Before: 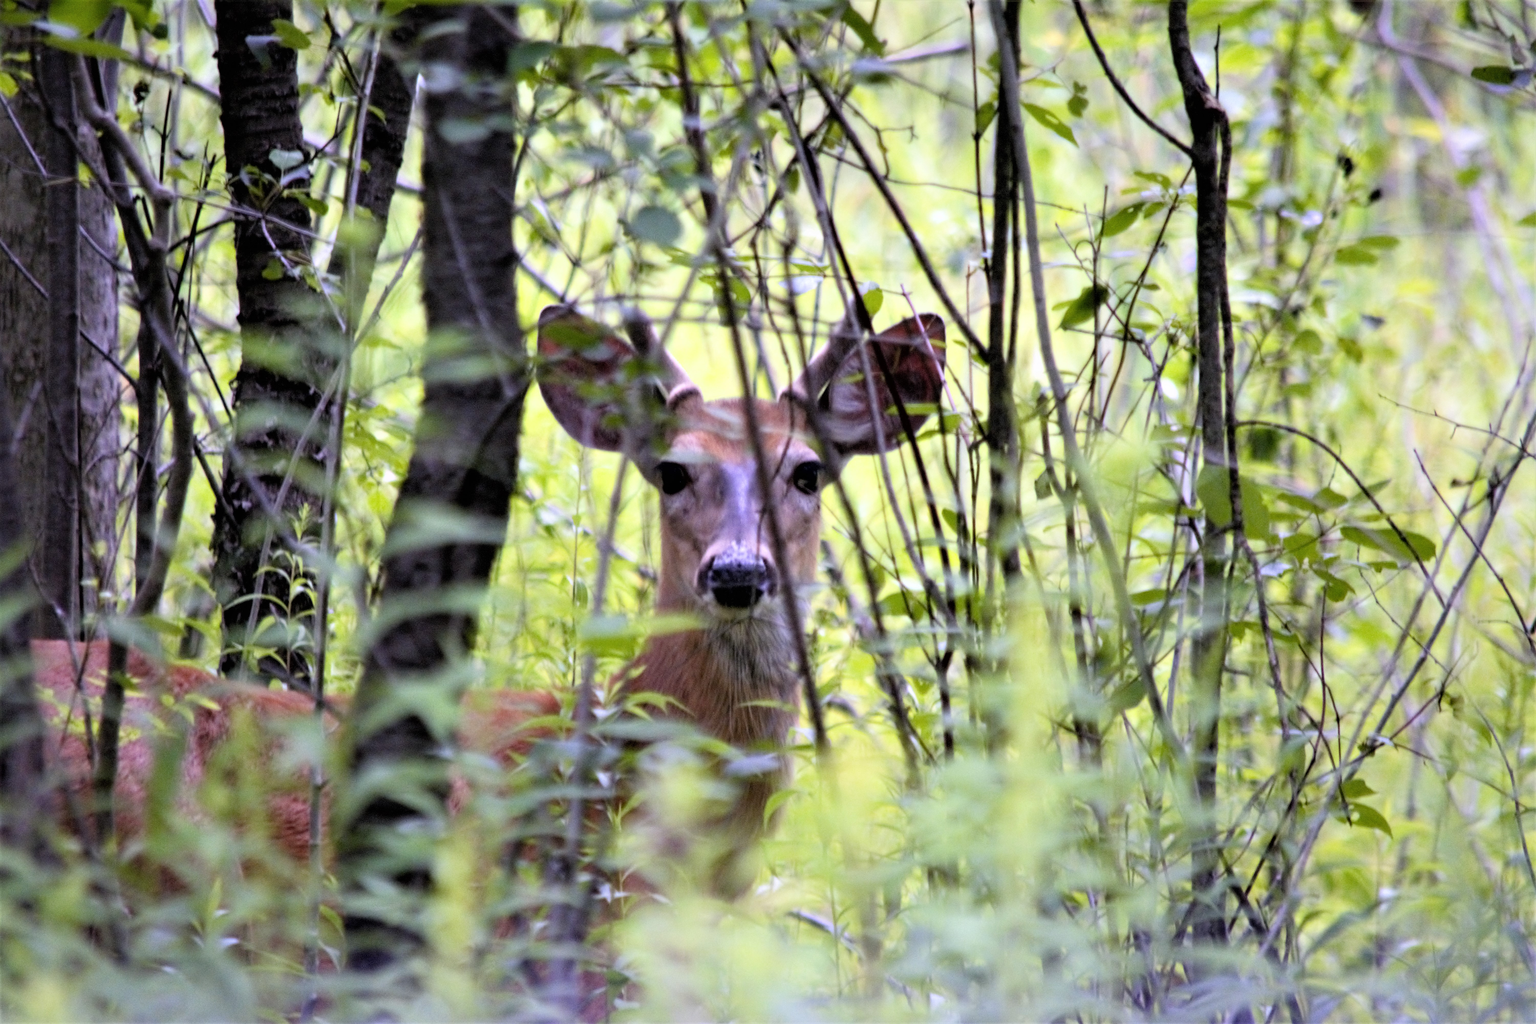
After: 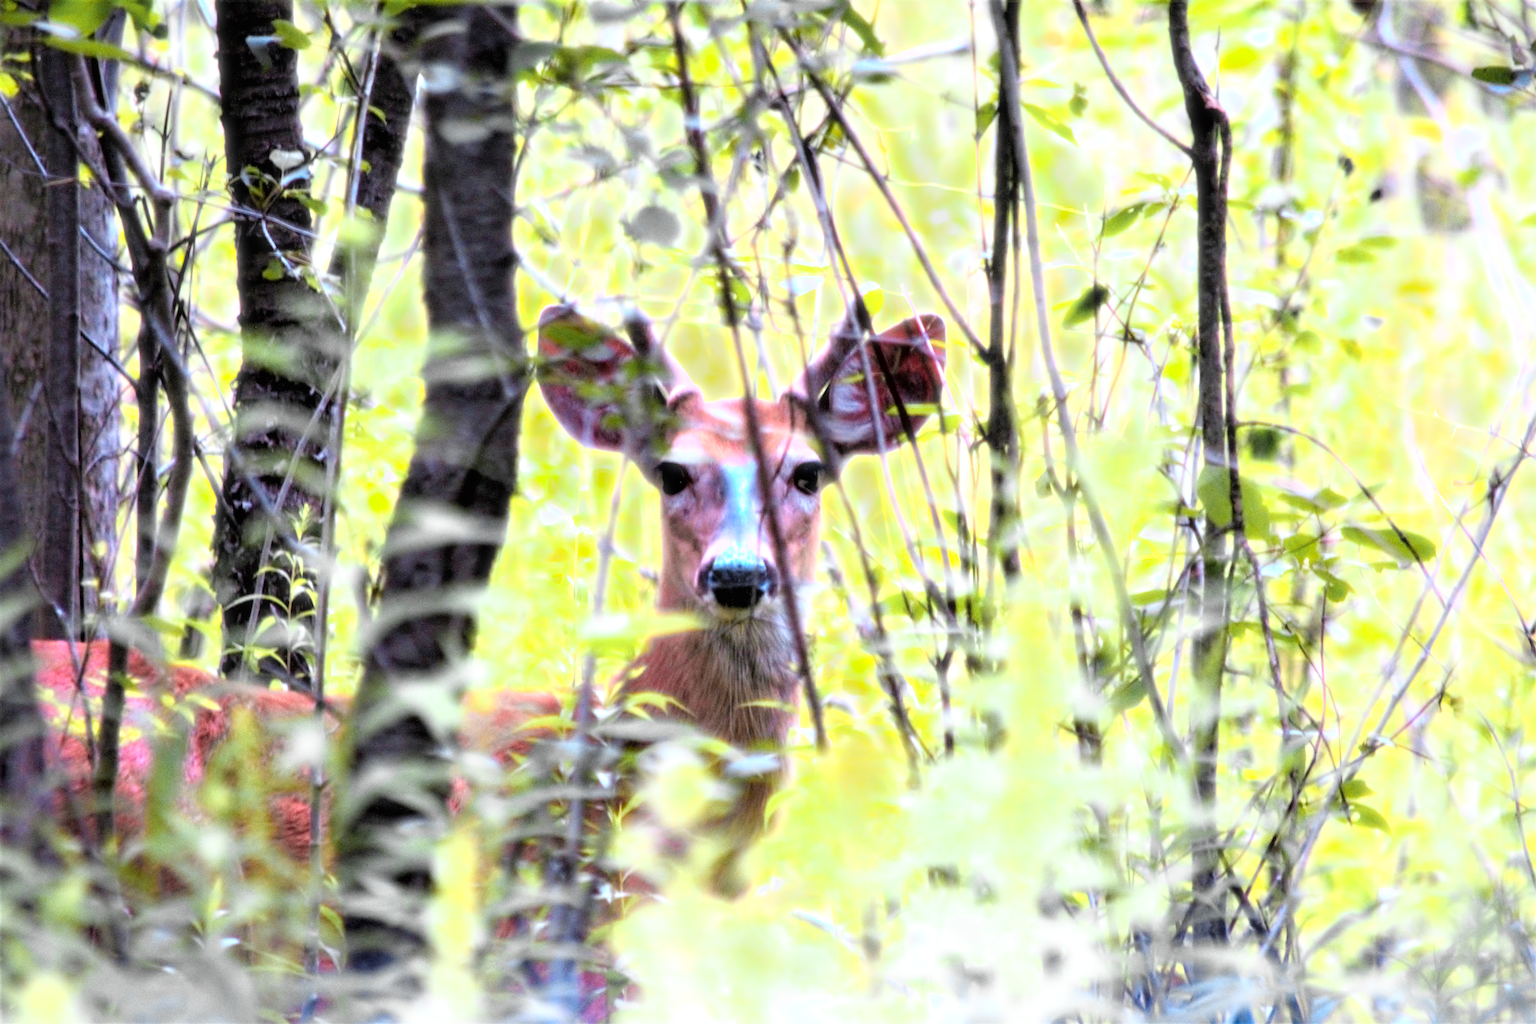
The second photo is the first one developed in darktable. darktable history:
exposure: exposure 0.648 EV, compensate highlight preservation false
bloom: size 5%, threshold 95%, strength 15%
color zones: curves: ch0 [(0.257, 0.558) (0.75, 0.565)]; ch1 [(0.004, 0.857) (0.14, 0.416) (0.257, 0.695) (0.442, 0.032) (0.736, 0.266) (0.891, 0.741)]; ch2 [(0, 0.623) (0.112, 0.436) (0.271, 0.474) (0.516, 0.64) (0.743, 0.286)]
